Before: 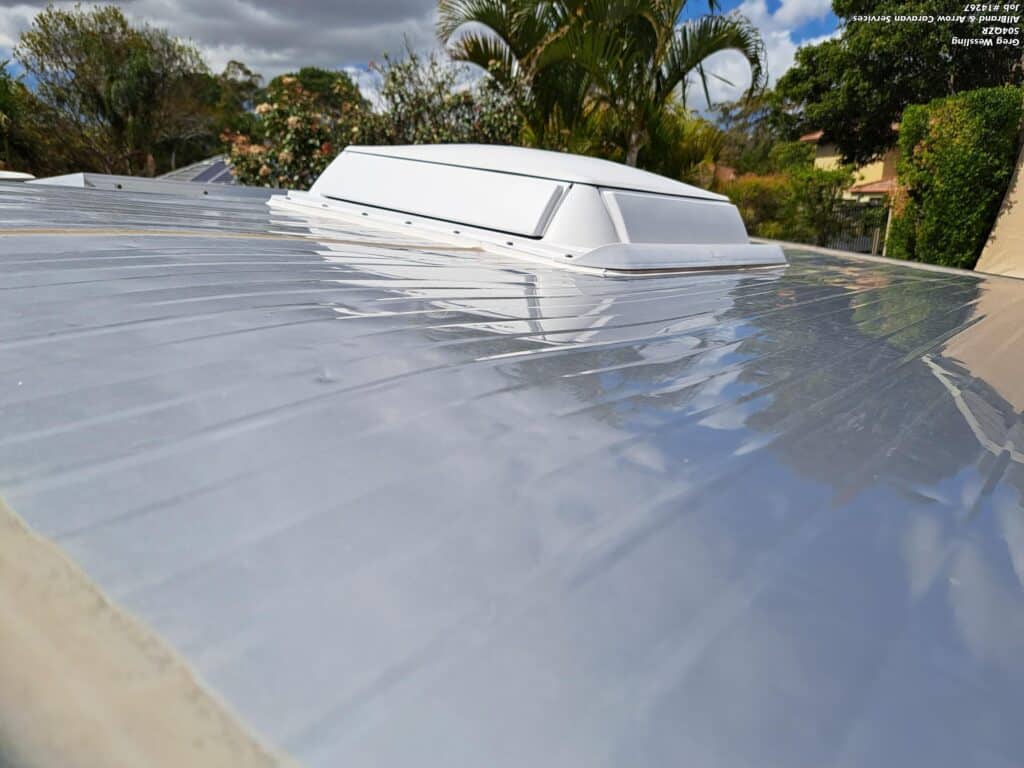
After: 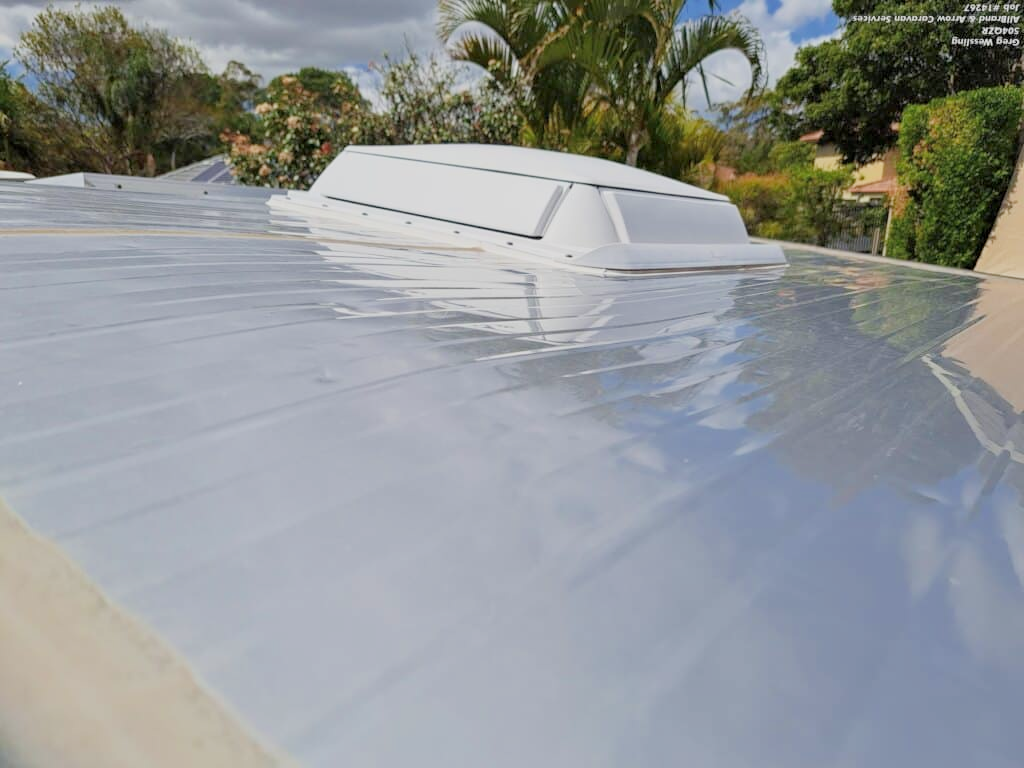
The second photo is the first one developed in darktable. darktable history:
exposure: exposure 0.747 EV, compensate highlight preservation false
filmic rgb: middle gray luminance 4.41%, black relative exposure -13.03 EV, white relative exposure 5.04 EV, target black luminance 0%, hardness 5.18, latitude 59.58%, contrast 0.766, highlights saturation mix 4.35%, shadows ↔ highlights balance 25.42%
